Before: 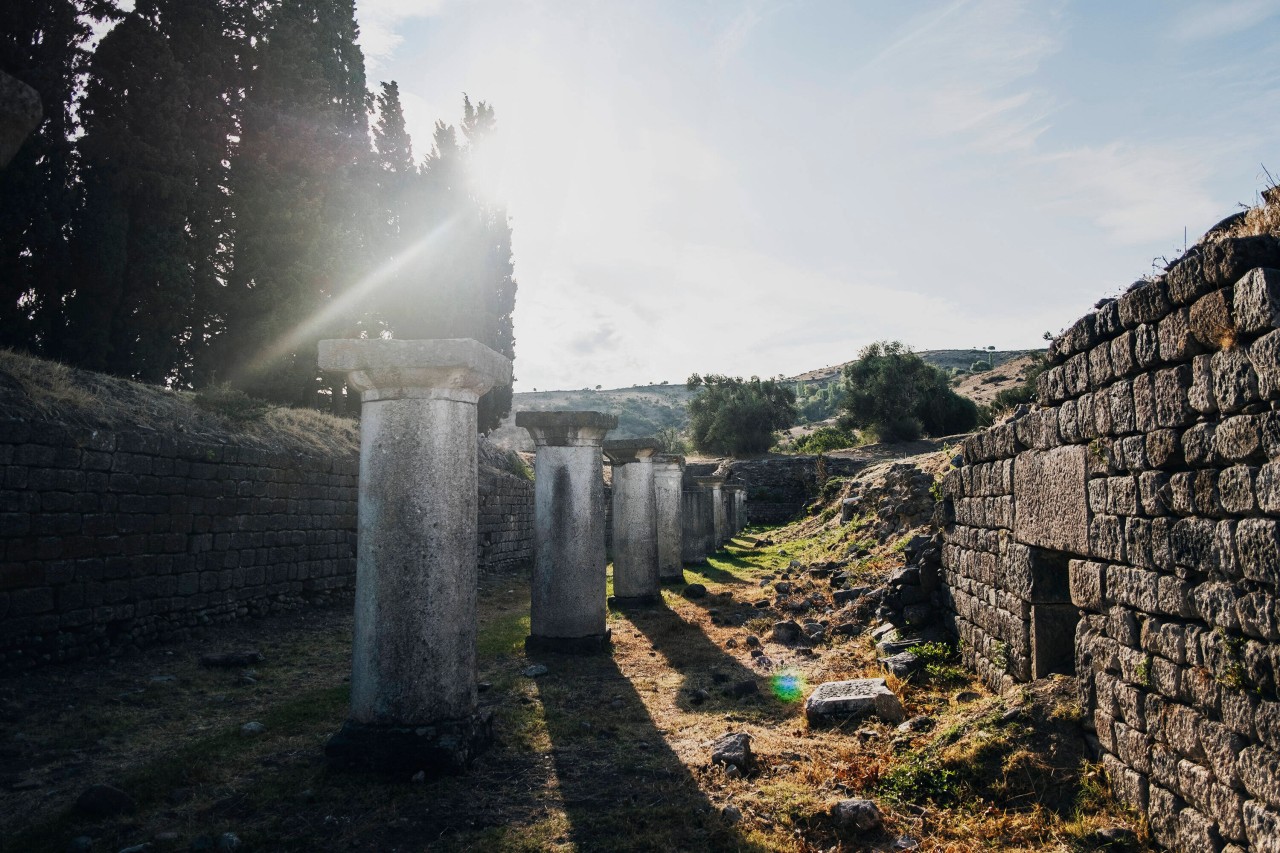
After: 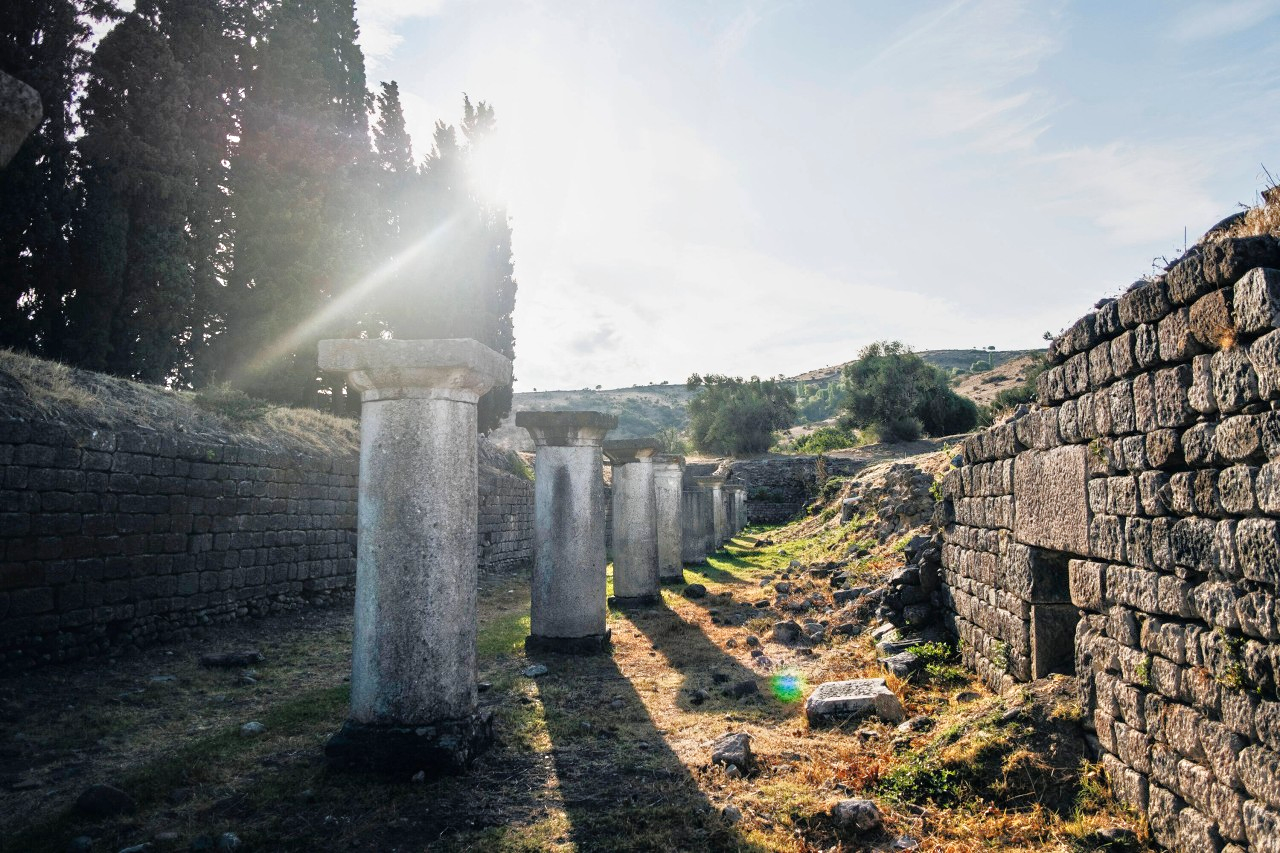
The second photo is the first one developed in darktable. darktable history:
tone equalizer: -7 EV 0.153 EV, -6 EV 0.639 EV, -5 EV 1.16 EV, -4 EV 1.36 EV, -3 EV 1.12 EV, -2 EV 0.6 EV, -1 EV 0.151 EV
levels: levels [0, 0.476, 0.951]
